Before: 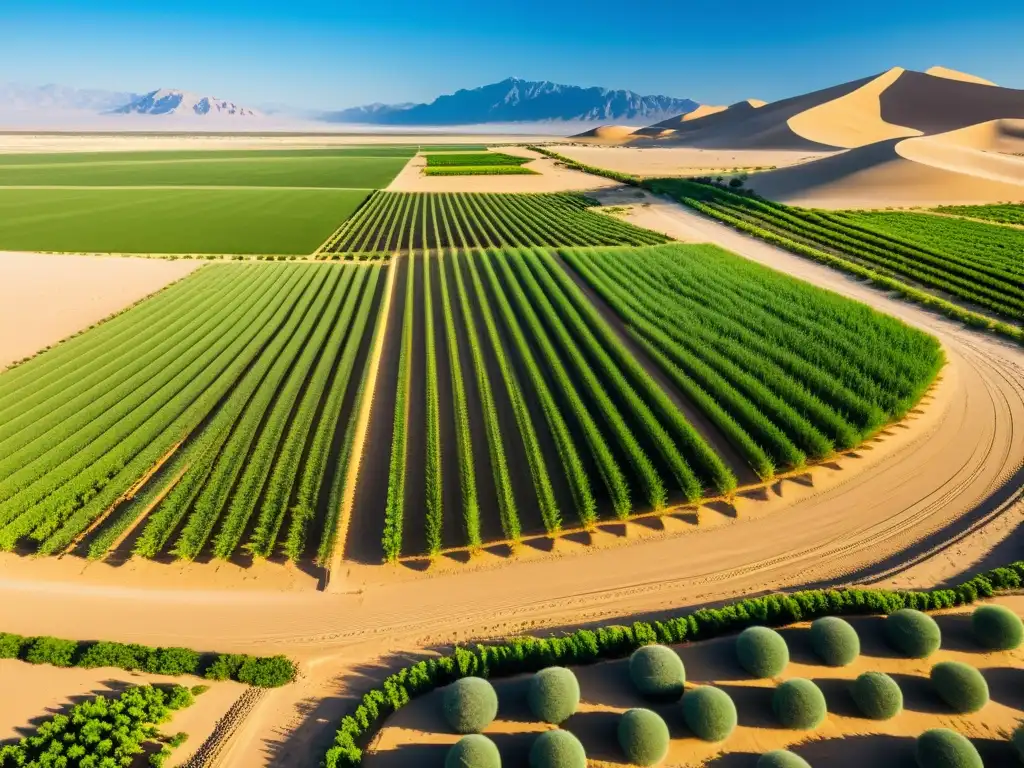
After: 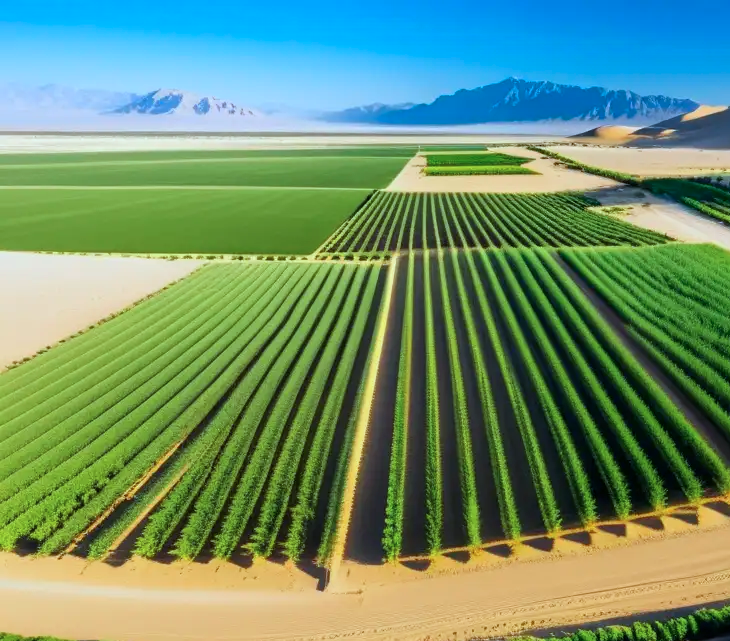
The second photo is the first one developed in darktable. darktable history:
color calibration: illuminant as shot in camera, x 0.384, y 0.38, temperature 3973.01 K
color zones: curves: ch1 [(0, 0.525) (0.143, 0.556) (0.286, 0.52) (0.429, 0.5) (0.571, 0.5) (0.714, 0.5) (0.857, 0.503) (1, 0.525)]
crop: right 28.643%, bottom 16.531%
